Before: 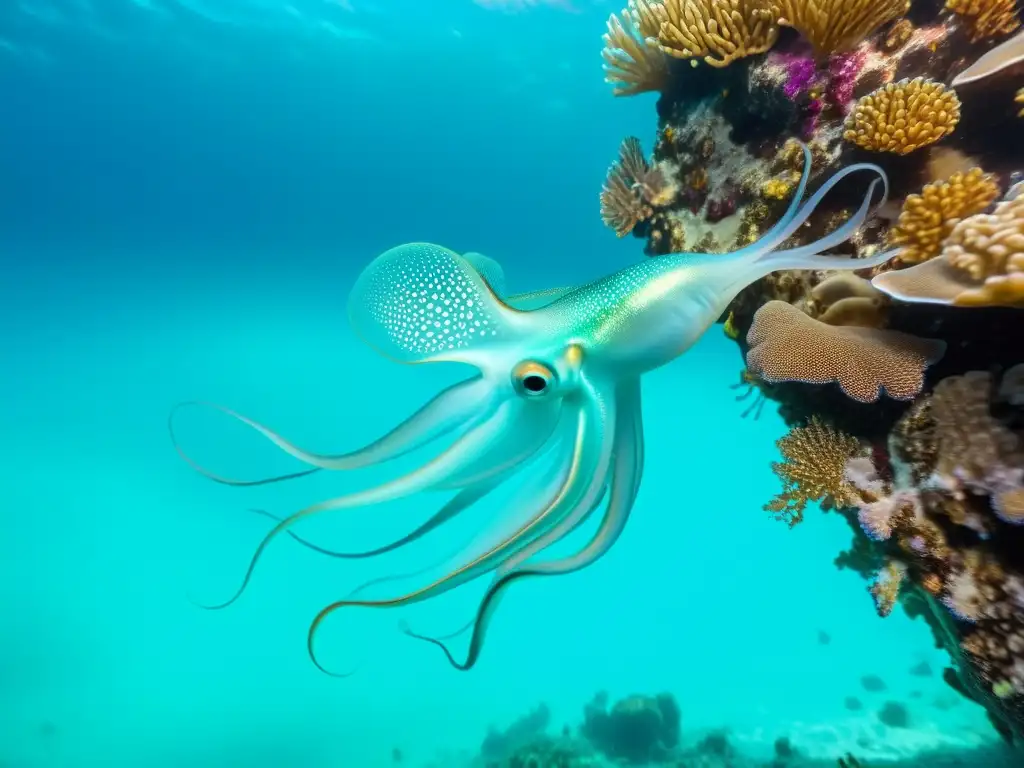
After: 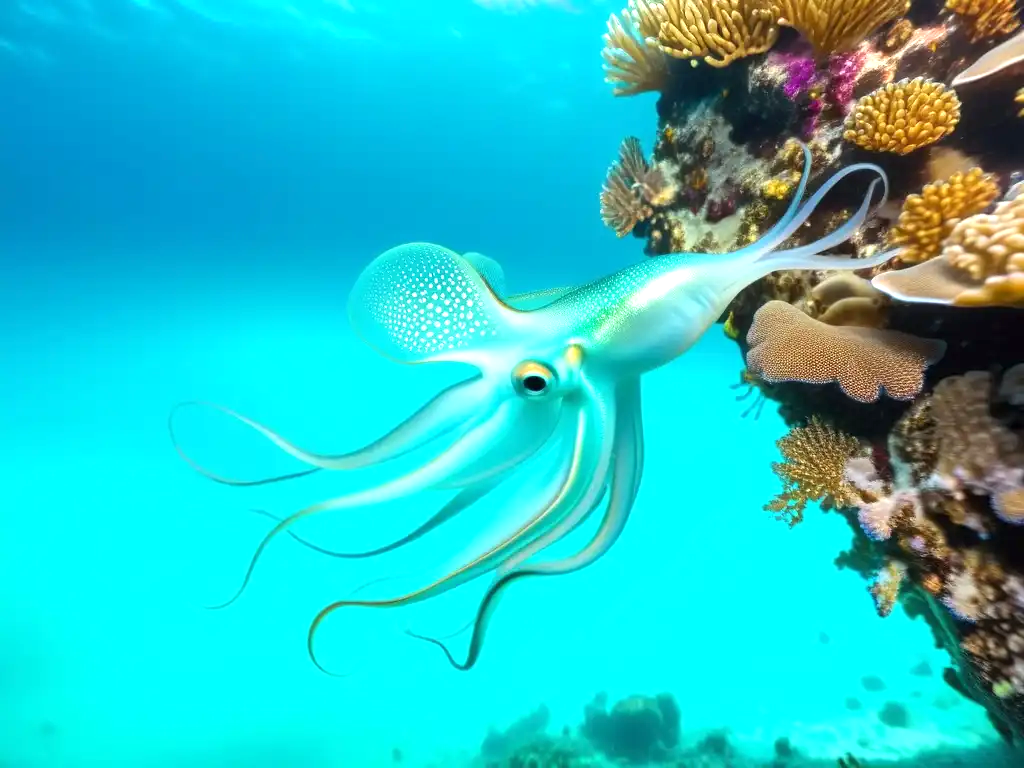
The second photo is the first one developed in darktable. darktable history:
exposure: exposure 0.606 EV, compensate highlight preservation false
